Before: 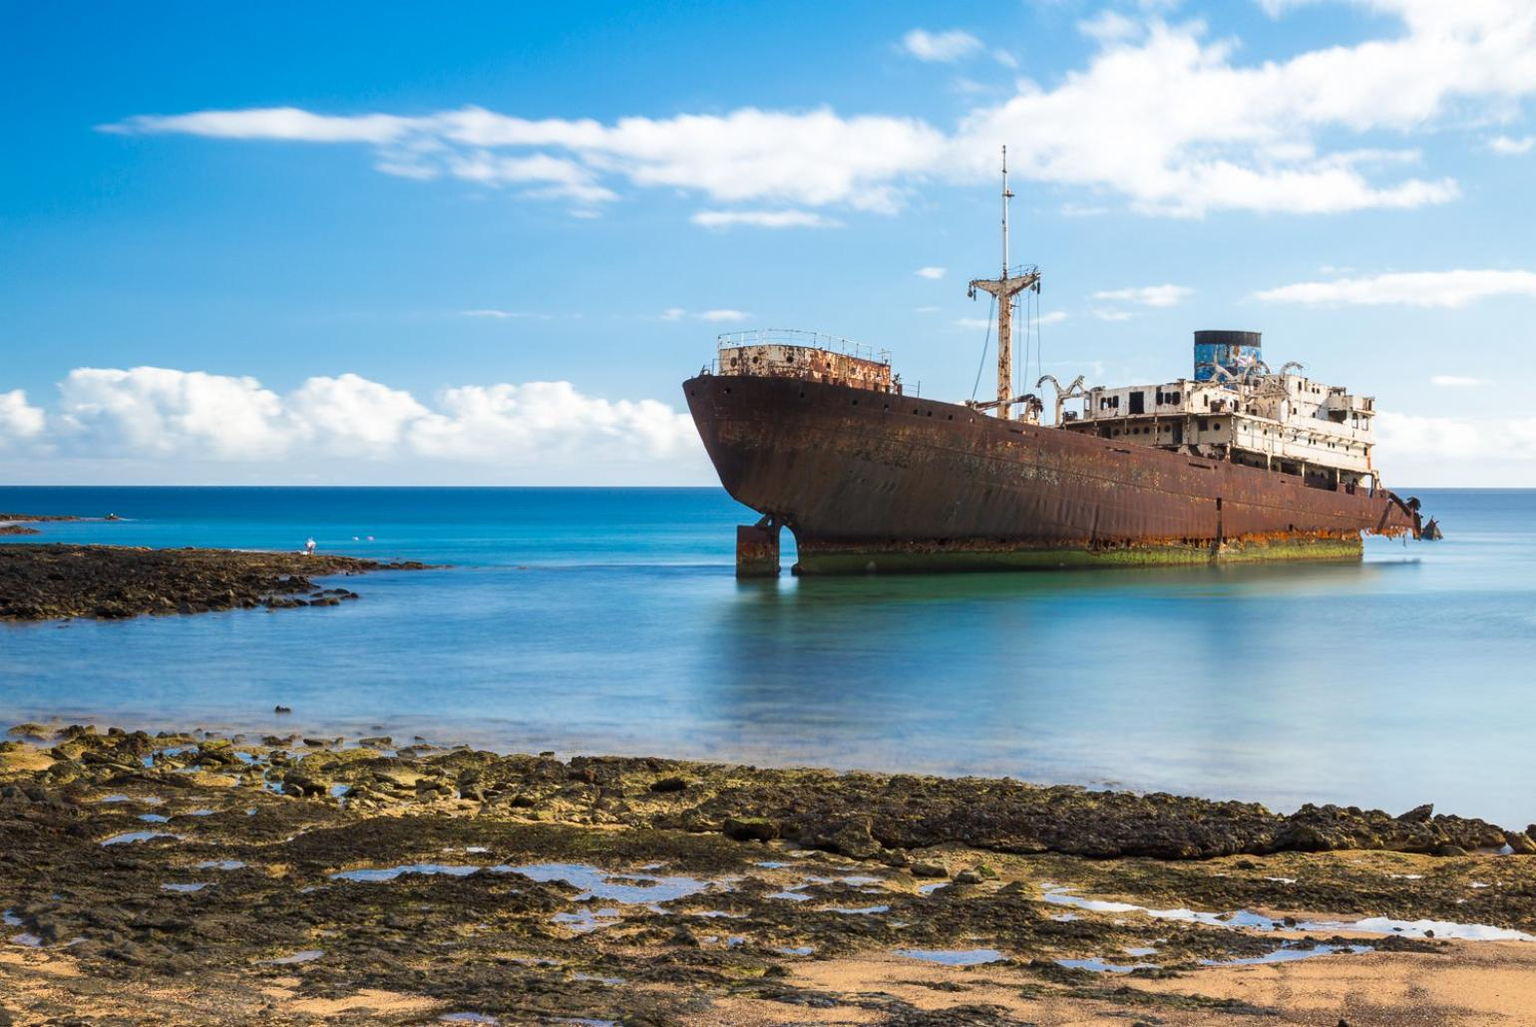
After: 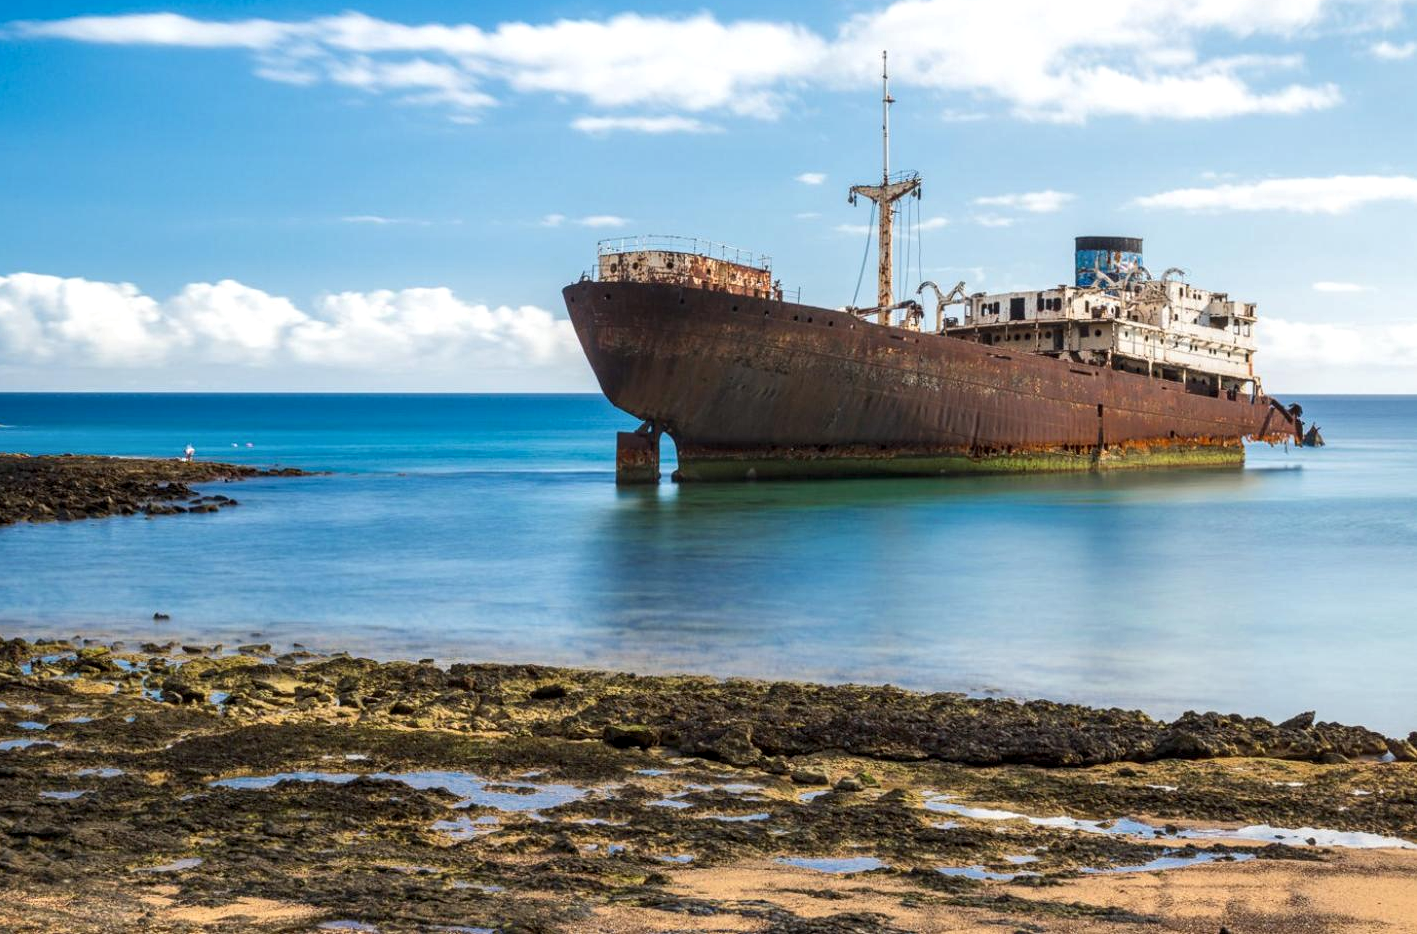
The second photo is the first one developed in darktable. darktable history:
tone equalizer: edges refinement/feathering 500, mask exposure compensation -1.57 EV, preserve details no
crop and rotate: left 7.956%, top 9.269%
local contrast: on, module defaults
